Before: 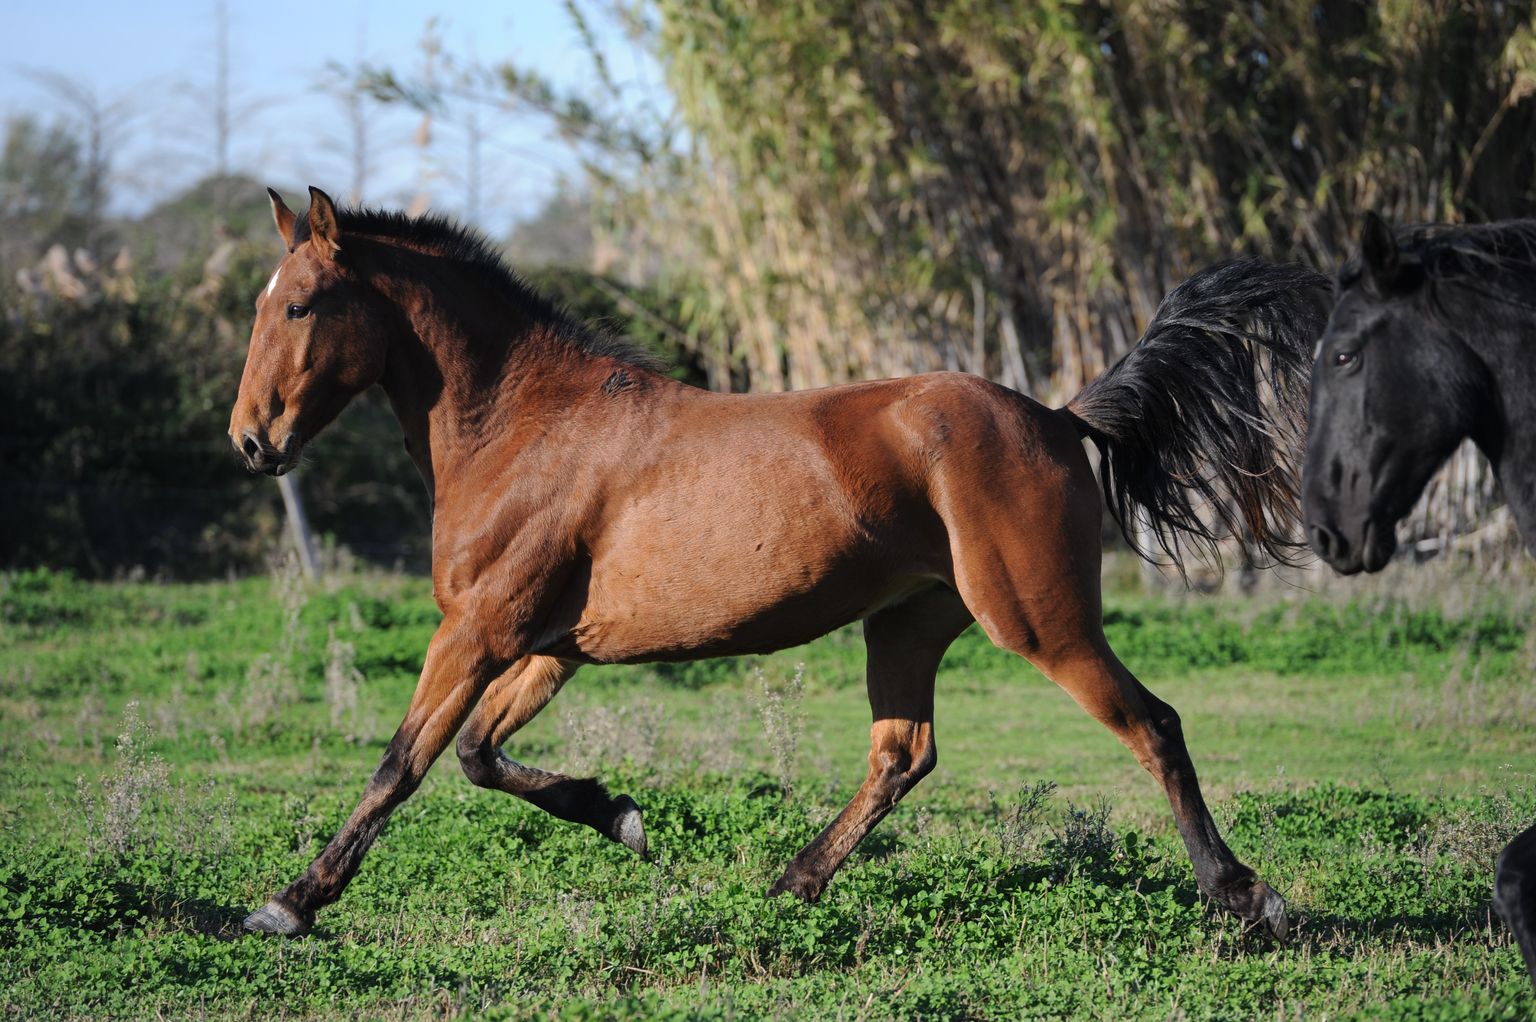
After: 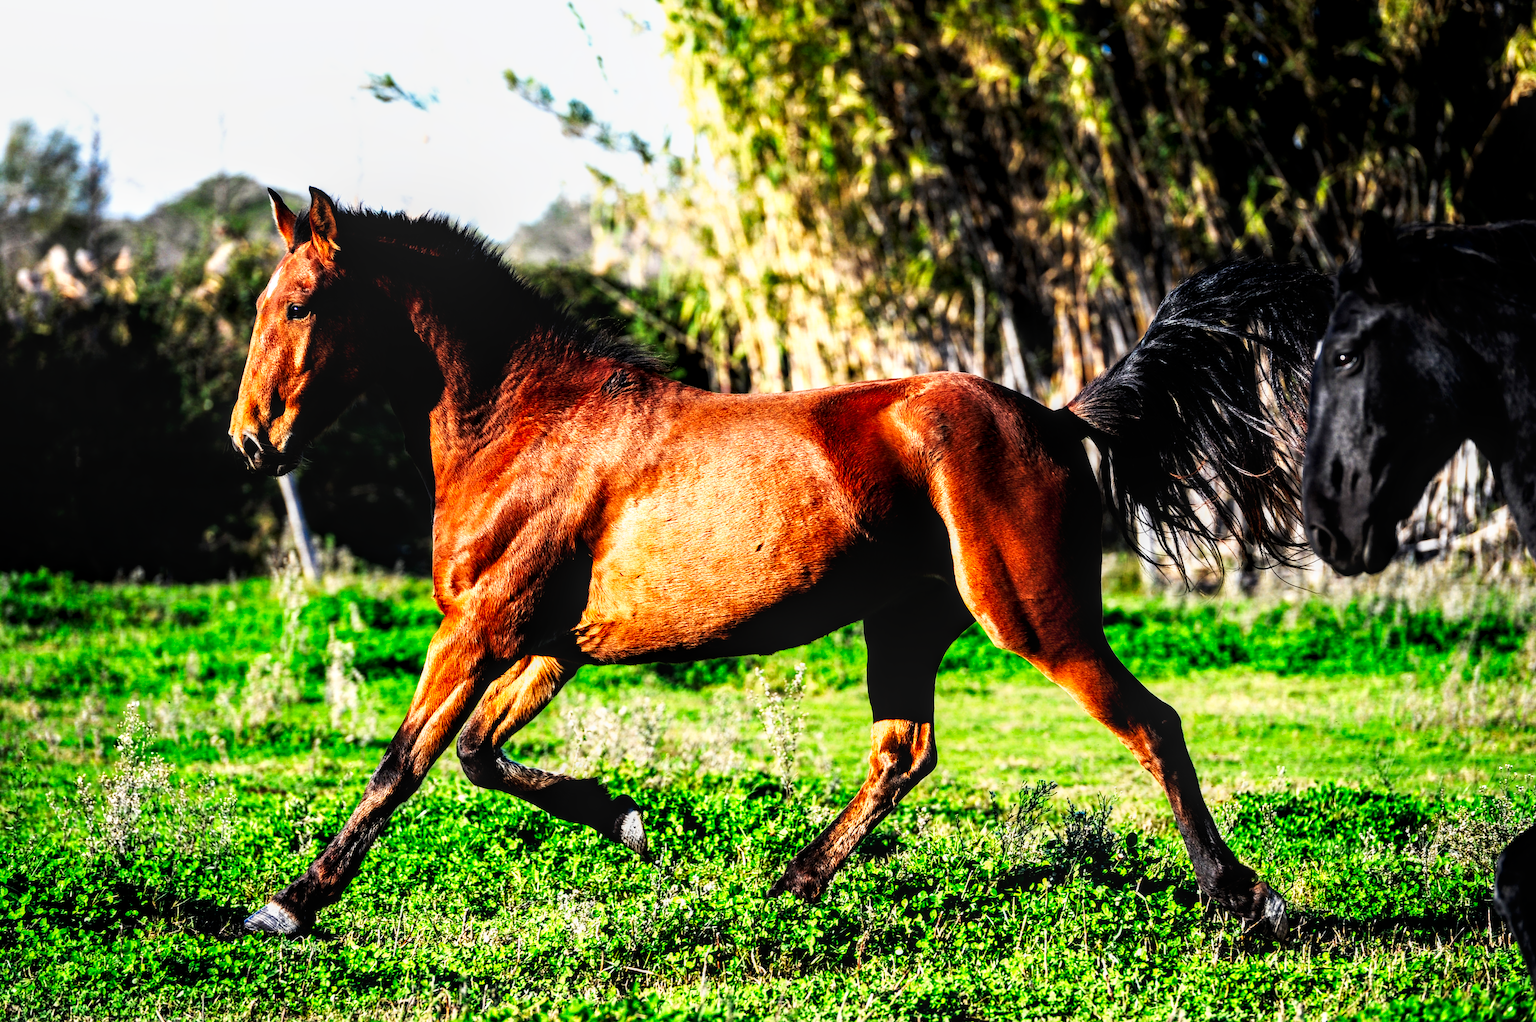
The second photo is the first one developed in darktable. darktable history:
local contrast: detail 130%
tone curve: curves: ch0 [(0, 0) (0.003, 0) (0.011, 0) (0.025, 0) (0.044, 0.001) (0.069, 0.003) (0.1, 0.003) (0.136, 0.006) (0.177, 0.014) (0.224, 0.056) (0.277, 0.128) (0.335, 0.218) (0.399, 0.346) (0.468, 0.512) (0.543, 0.713) (0.623, 0.898) (0.709, 0.987) (0.801, 0.99) (0.898, 0.99) (1, 1)], preserve colors none
